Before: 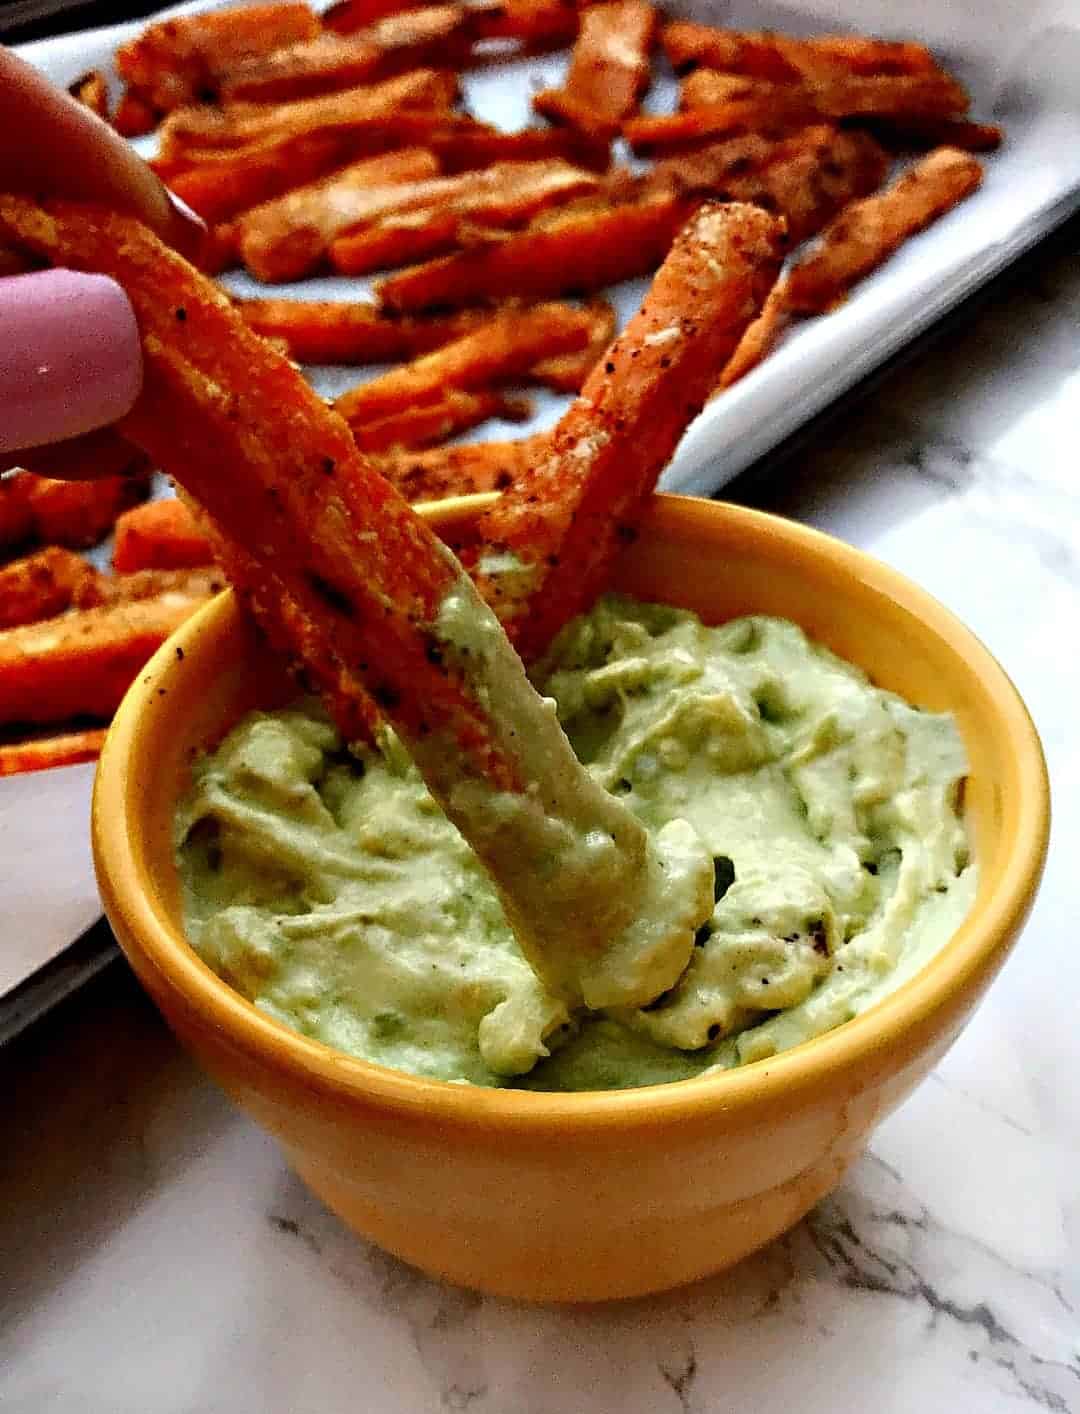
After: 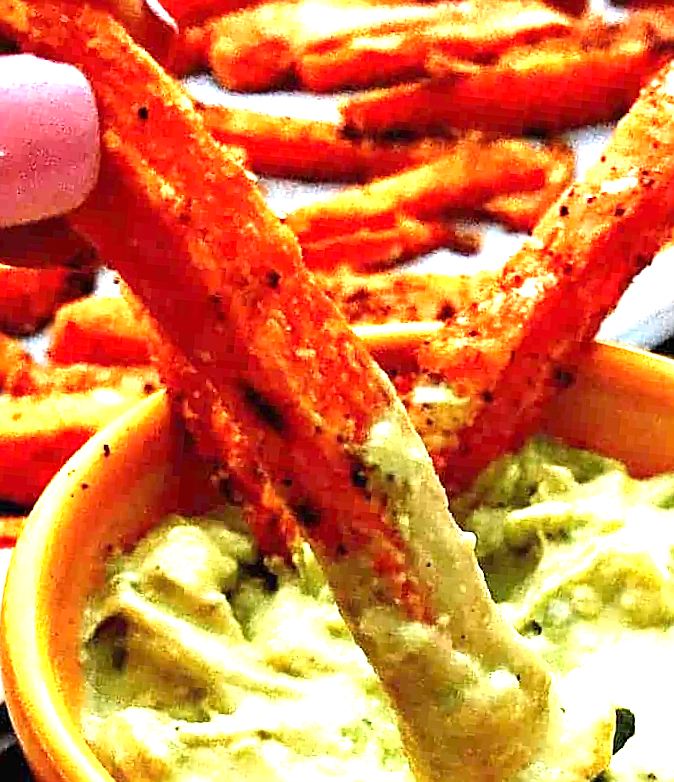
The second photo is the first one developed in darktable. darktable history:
exposure: black level correction 0, exposure 1.974 EV, compensate highlight preservation false
sharpen: on, module defaults
crop and rotate: angle -6.01°, left 1.993%, top 6.786%, right 27.296%, bottom 30.563%
local contrast: mode bilateral grid, contrast 14, coarseness 36, detail 105%, midtone range 0.2
